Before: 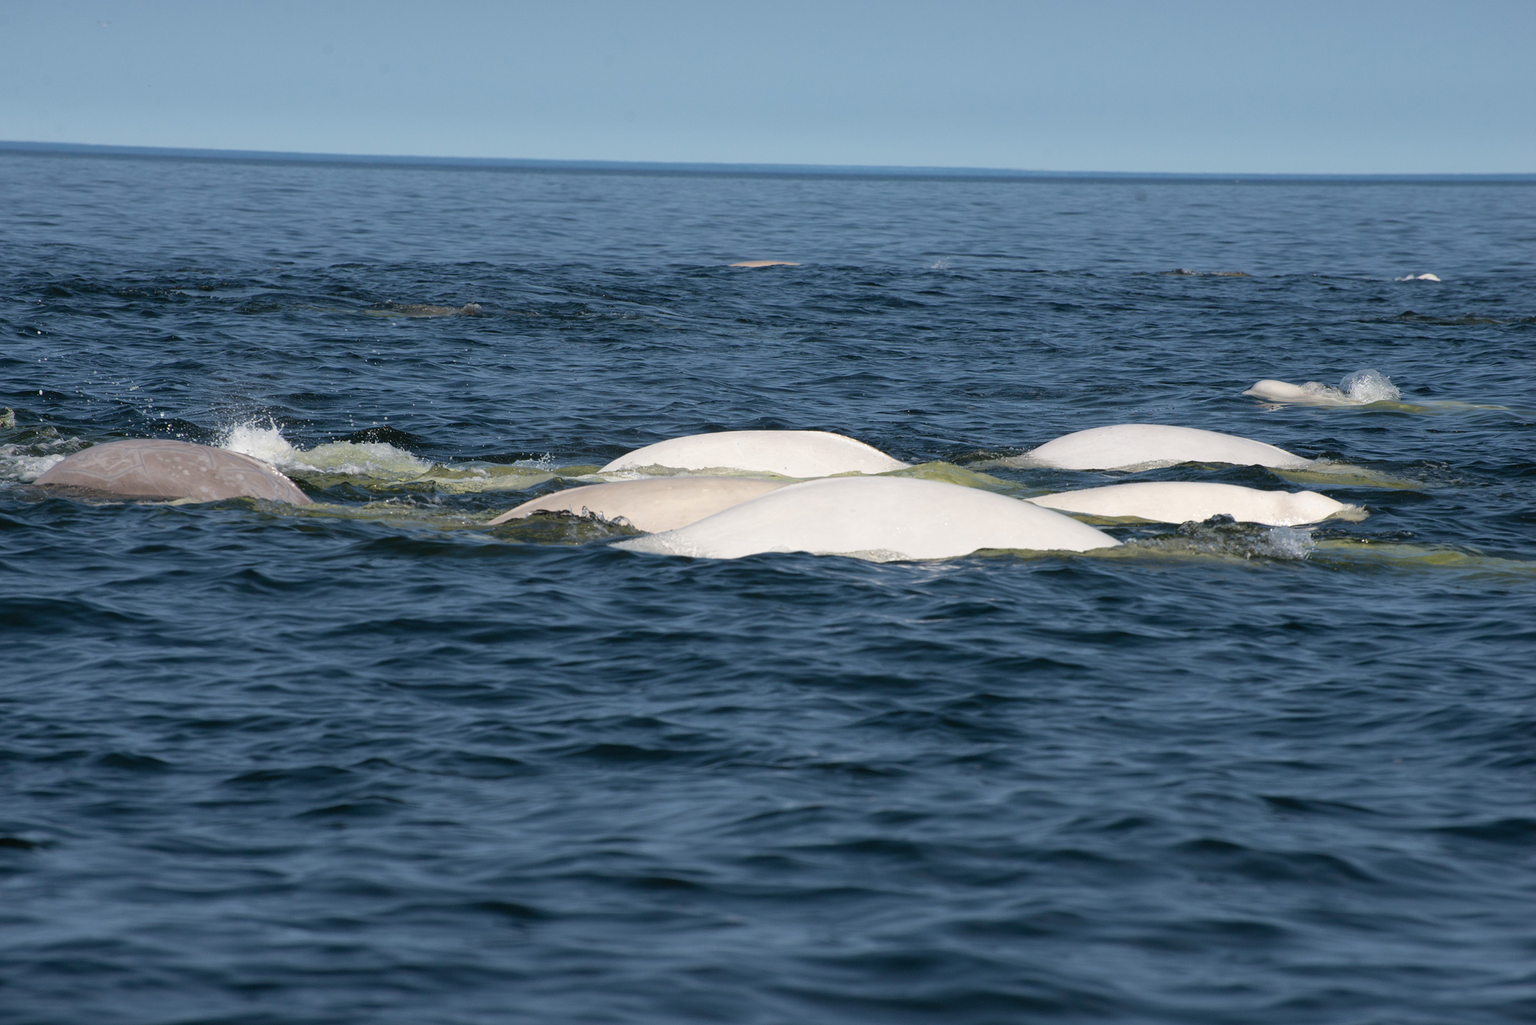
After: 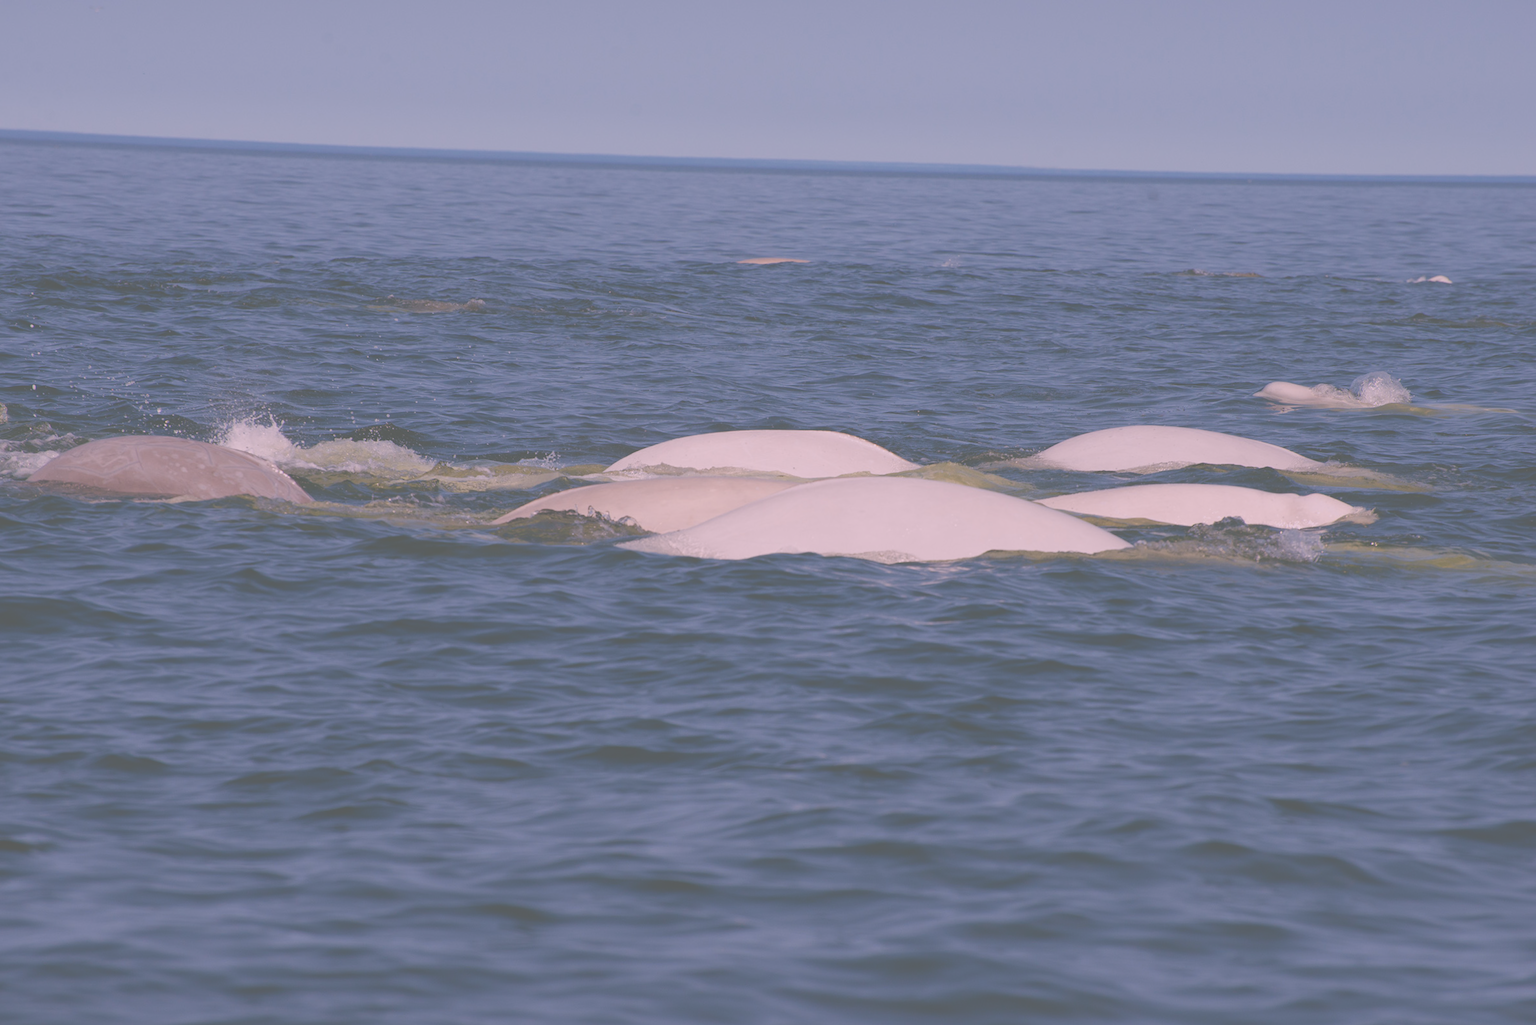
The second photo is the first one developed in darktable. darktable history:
rotate and perspective: rotation 0.174°, lens shift (vertical) 0.013, lens shift (horizontal) 0.019, shear 0.001, automatic cropping original format, crop left 0.007, crop right 0.991, crop top 0.016, crop bottom 0.997
exposure: black level correction -0.087, compensate highlight preservation false
color balance rgb: shadows lift › chroma 1%, shadows lift › hue 113°, highlights gain › chroma 0.2%, highlights gain › hue 333°, perceptual saturation grading › global saturation 20%, perceptual saturation grading › highlights -50%, perceptual saturation grading › shadows 25%, contrast -30%
white balance: red 1.188, blue 1.11
